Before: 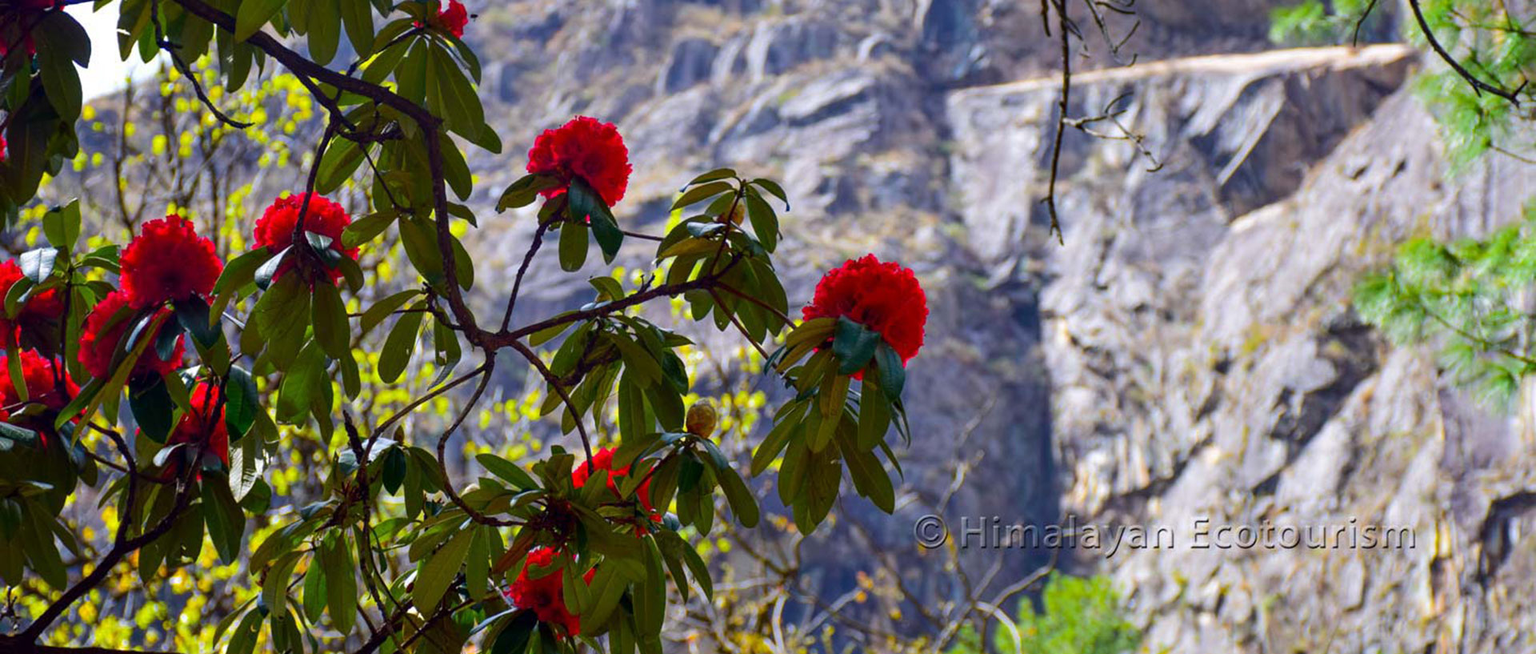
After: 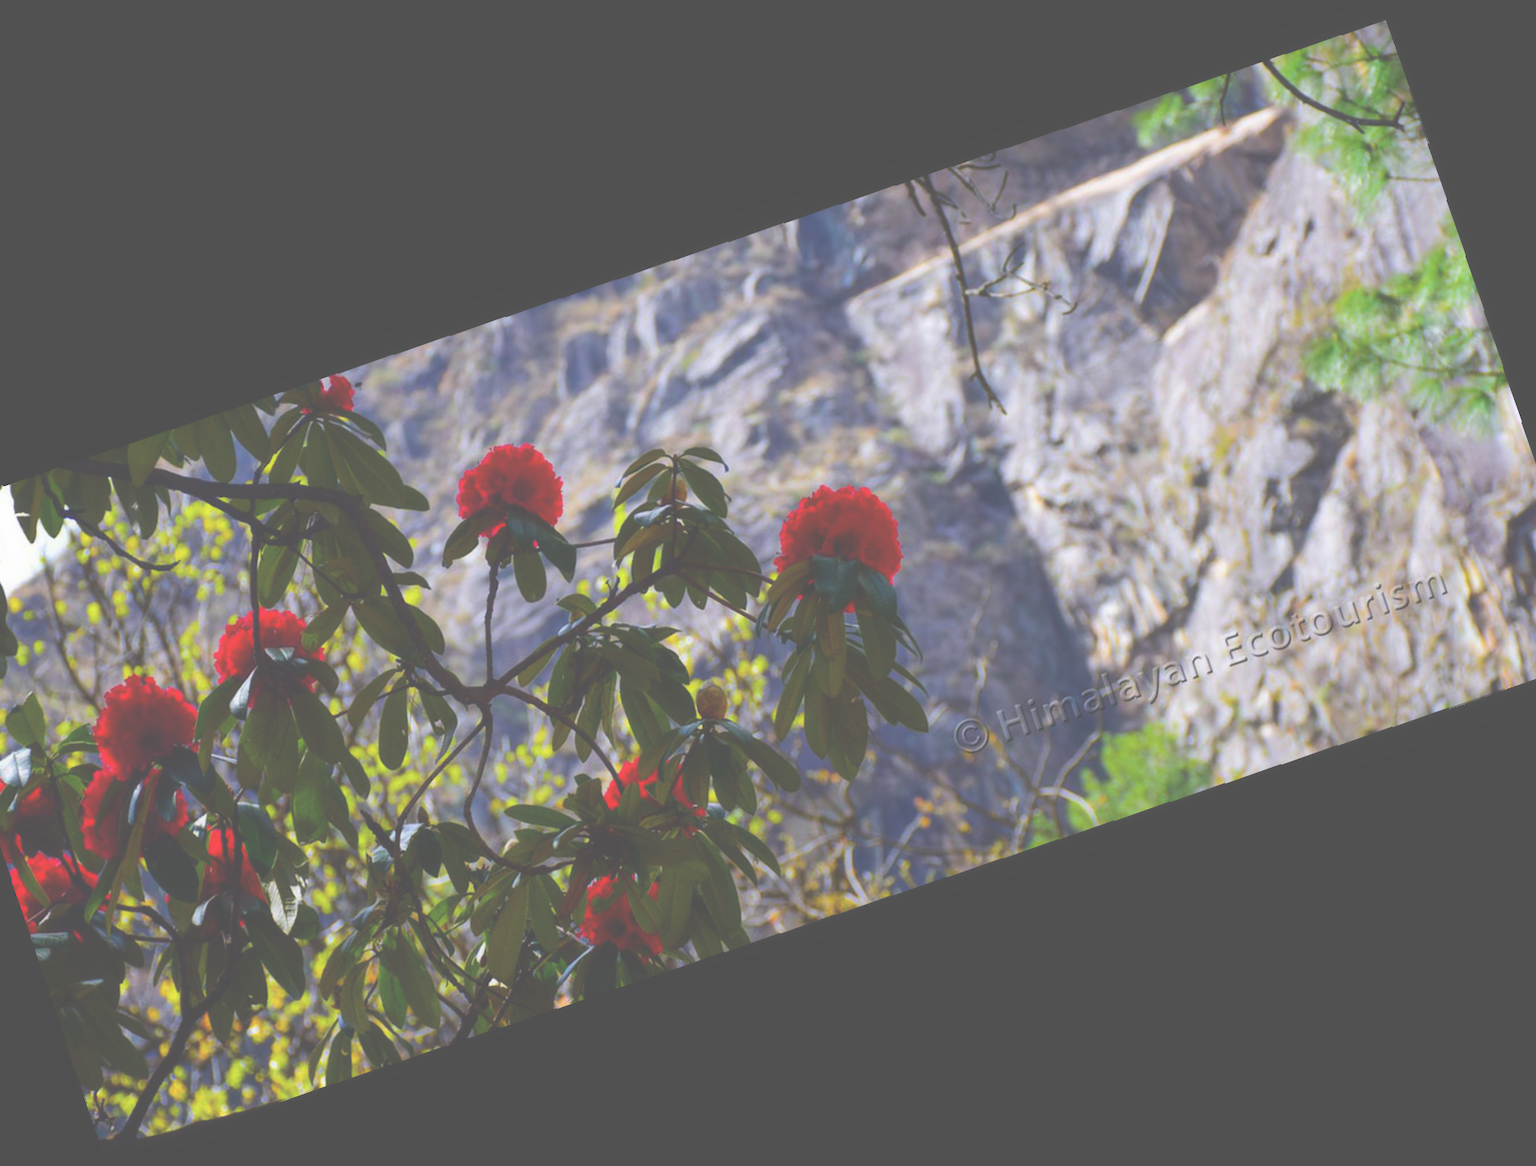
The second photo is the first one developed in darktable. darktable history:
exposure: black level correction -0.087, compensate highlight preservation false
crop and rotate: angle 19.43°, left 6.812%, right 4.125%, bottom 1.087%
contrast equalizer: octaves 7, y [[0.502, 0.505, 0.512, 0.529, 0.564, 0.588], [0.5 ×6], [0.502, 0.505, 0.512, 0.529, 0.564, 0.588], [0, 0.001, 0.001, 0.004, 0.008, 0.011], [0, 0.001, 0.001, 0.004, 0.008, 0.011]], mix -1
rotate and perspective: rotation 0.8°, automatic cropping off
